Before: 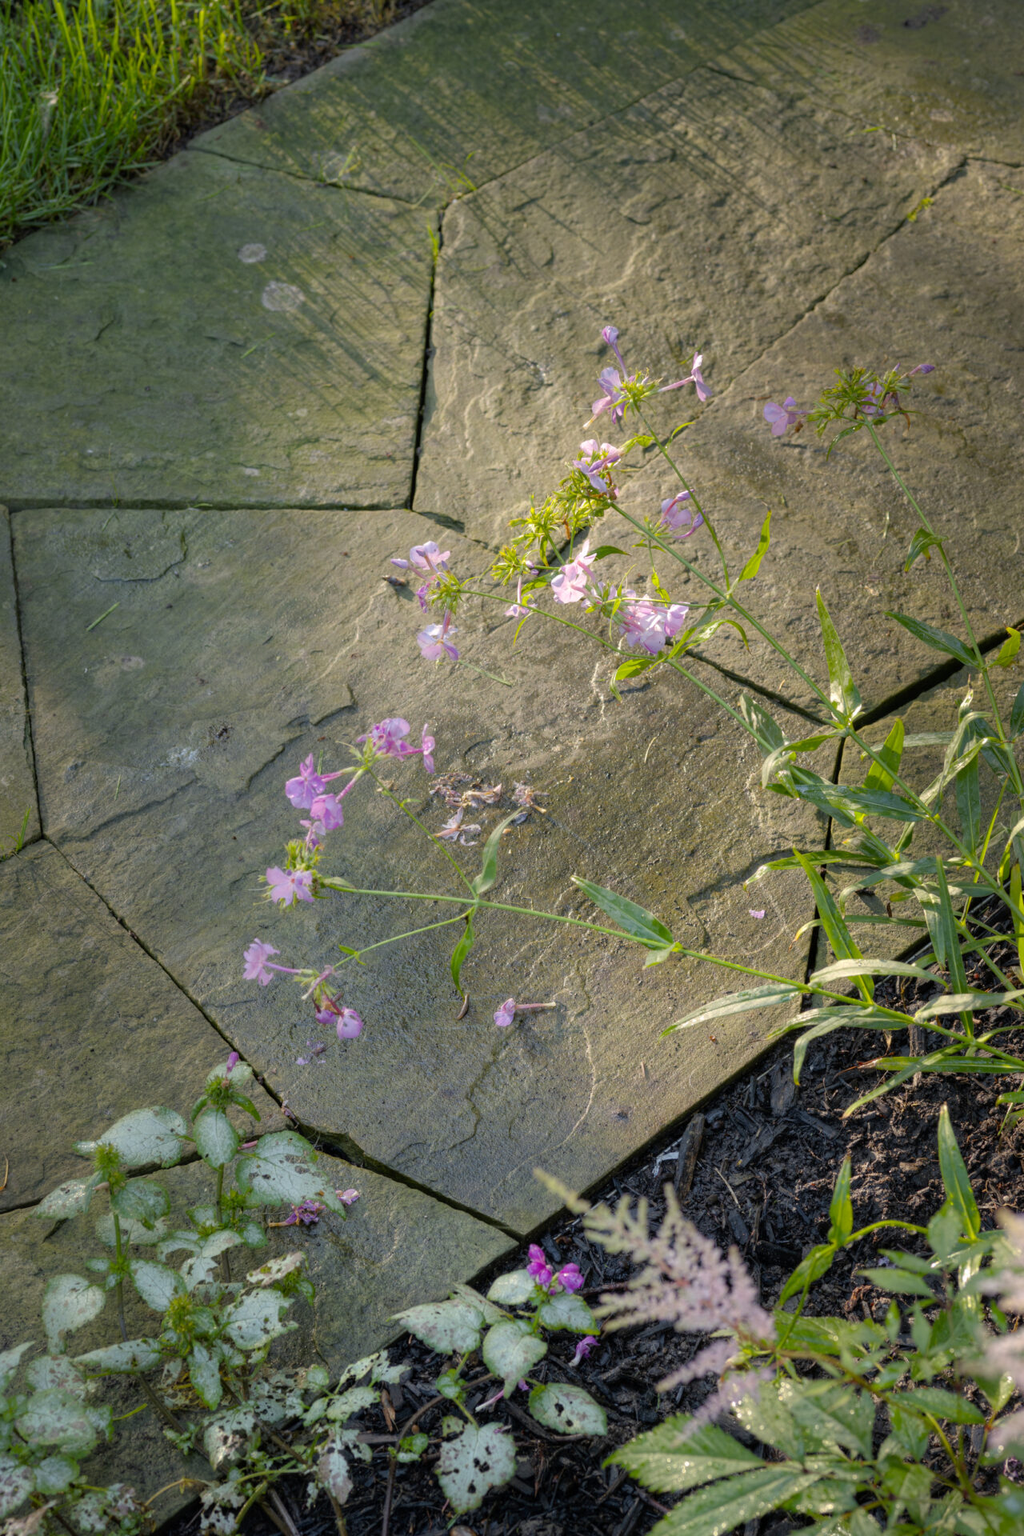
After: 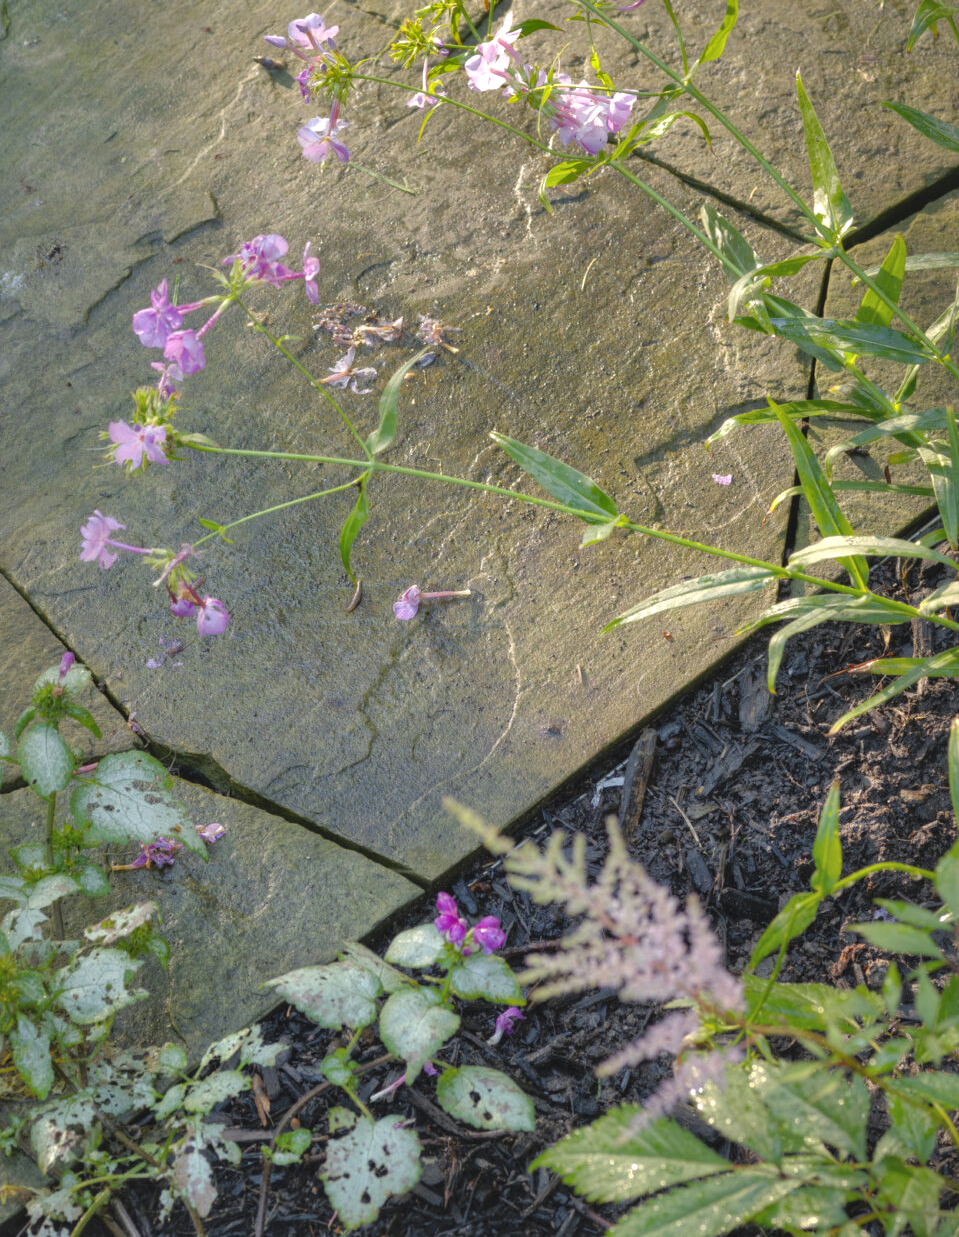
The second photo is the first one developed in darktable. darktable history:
tone equalizer: -8 EV 0.214 EV, -7 EV 0.422 EV, -6 EV 0.408 EV, -5 EV 0.243 EV, -3 EV -0.272 EV, -2 EV -0.438 EV, -1 EV -0.396 EV, +0 EV -0.224 EV, edges refinement/feathering 500, mask exposure compensation -1.57 EV, preserve details no
local contrast: mode bilateral grid, contrast 20, coarseness 51, detail 119%, midtone range 0.2
exposure: black level correction -0.005, exposure 0.619 EV, compensate highlight preservation false
crop and rotate: left 17.513%, top 34.534%, right 7.511%, bottom 0.989%
shadows and highlights: soften with gaussian
